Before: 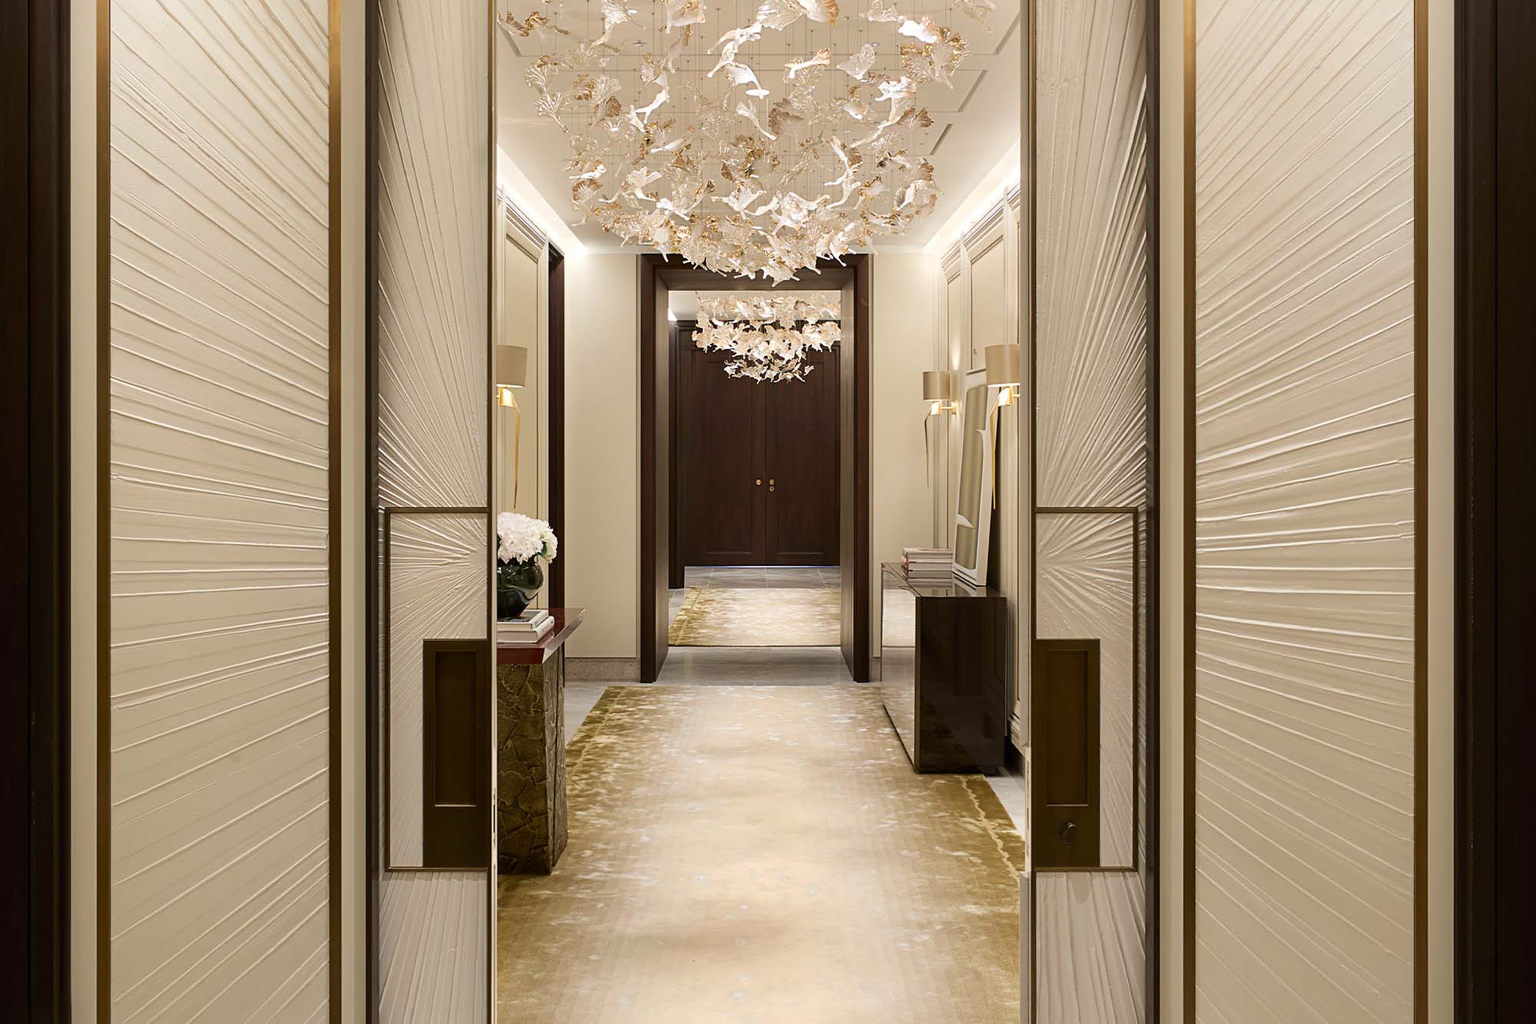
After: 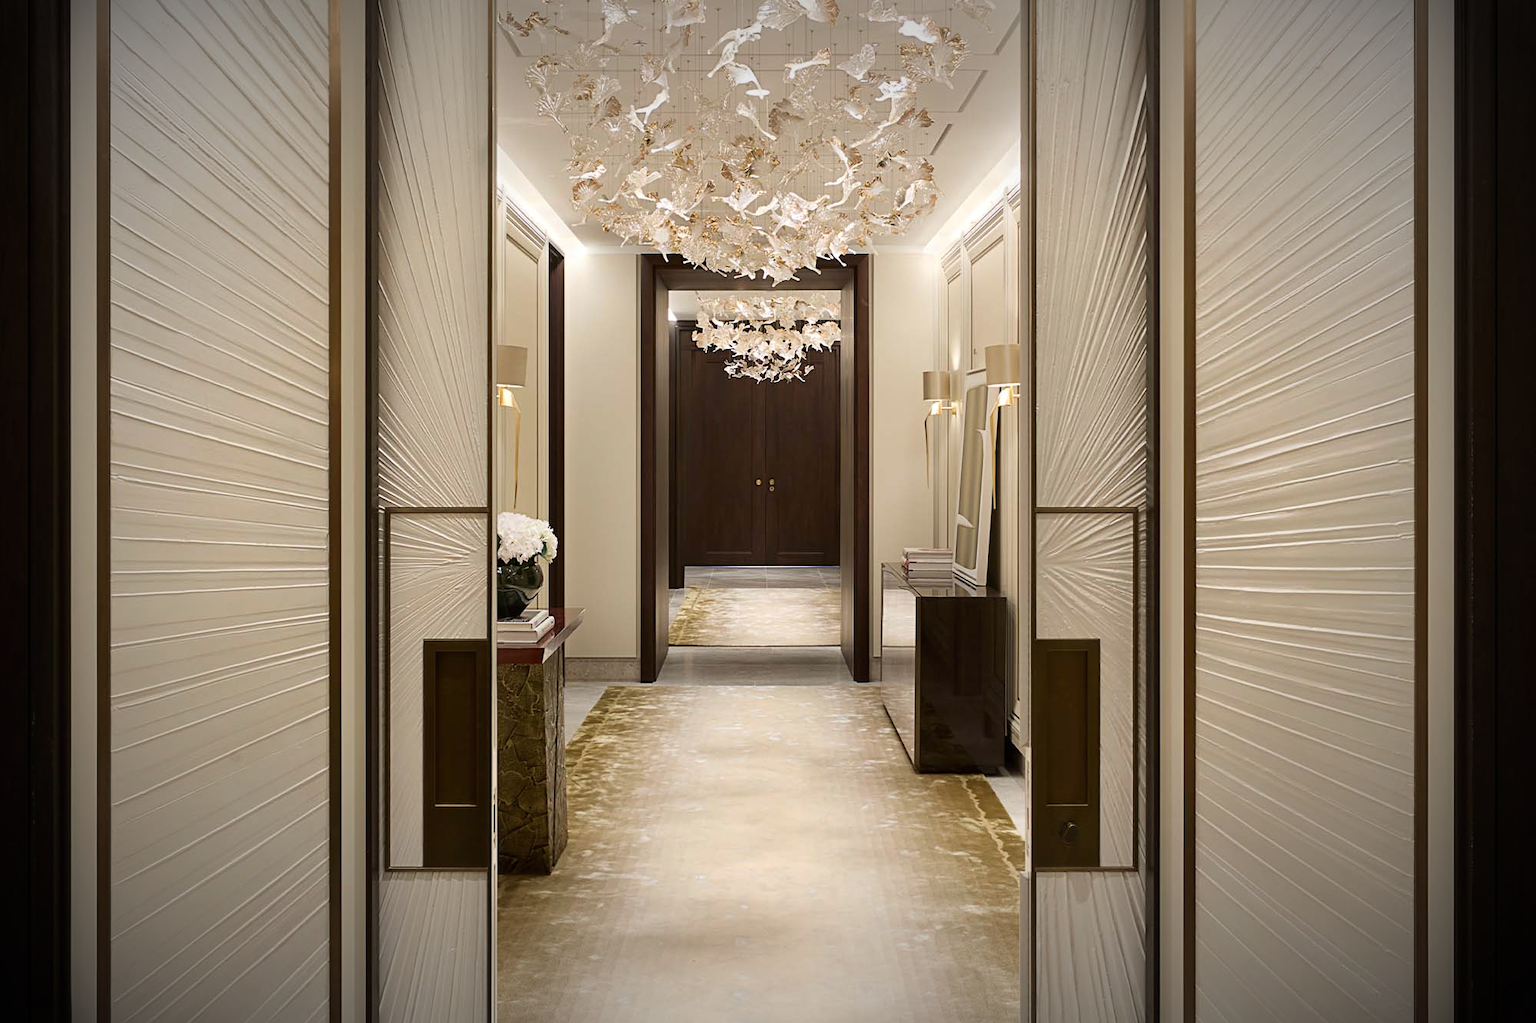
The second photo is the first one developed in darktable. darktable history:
vignetting: fall-off start 67.5%, fall-off radius 67.23%, brightness -0.813, automatic ratio true
contrast brightness saturation: contrast 0.01, saturation -0.05
